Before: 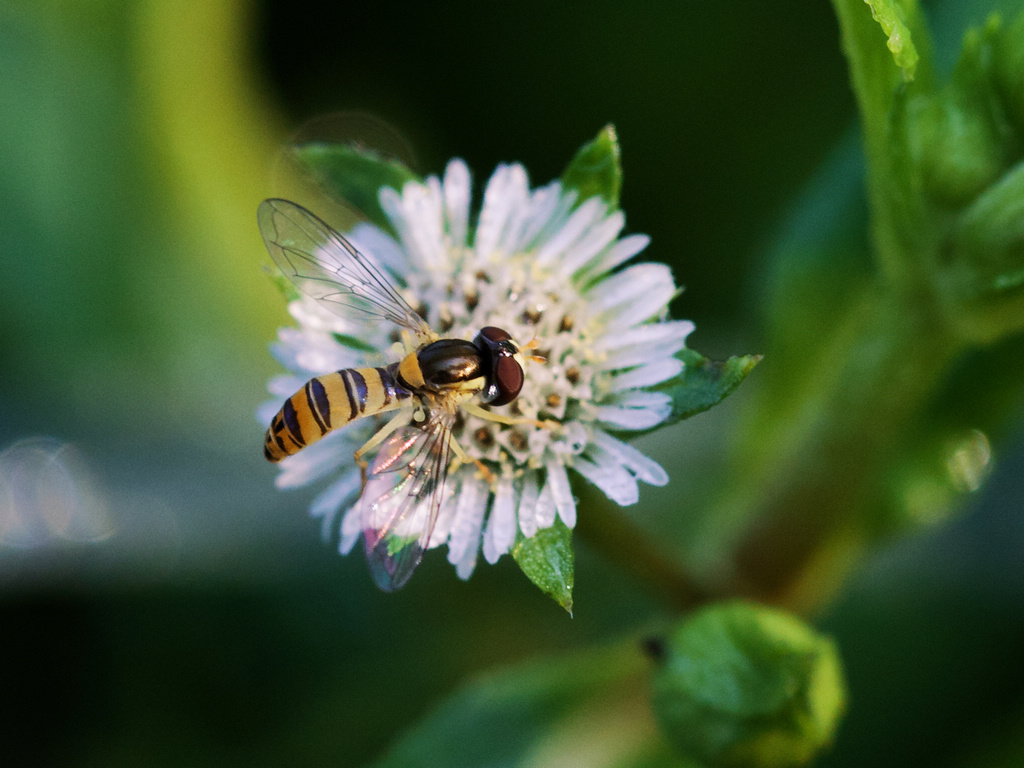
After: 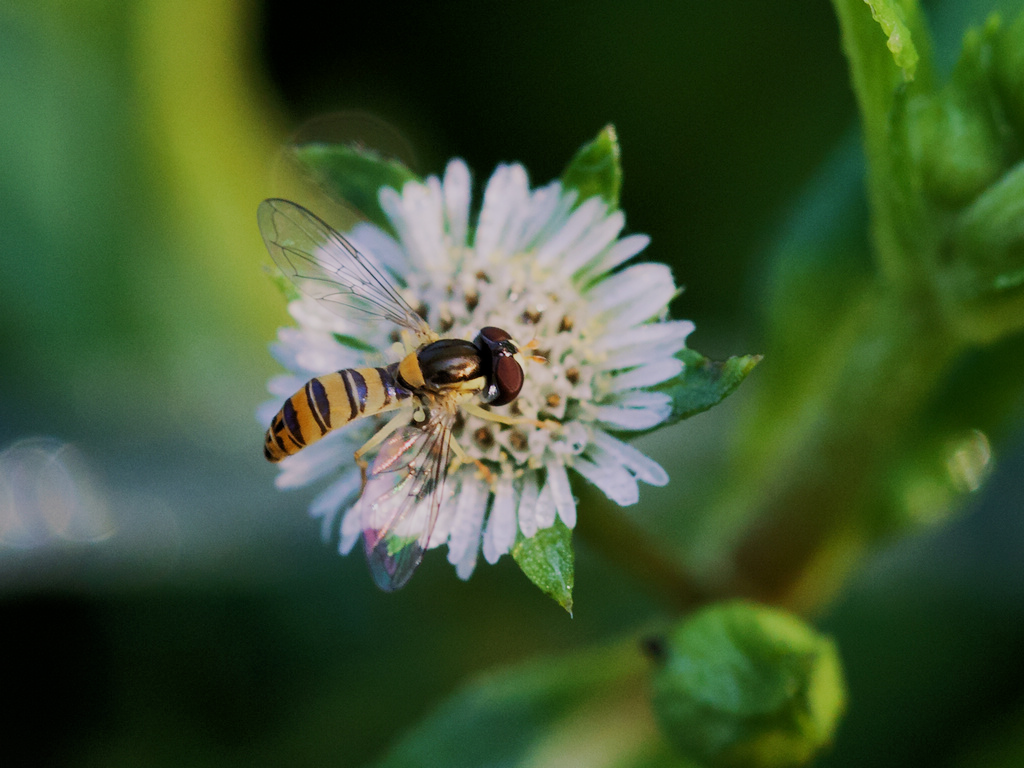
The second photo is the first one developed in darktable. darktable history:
rgb curve: curves: ch0 [(0, 0) (0.093, 0.159) (0.241, 0.265) (0.414, 0.42) (1, 1)], compensate middle gray true, preserve colors basic power
filmic rgb: black relative exposure -7.65 EV, white relative exposure 4.56 EV, hardness 3.61
exposure: compensate highlight preservation false
